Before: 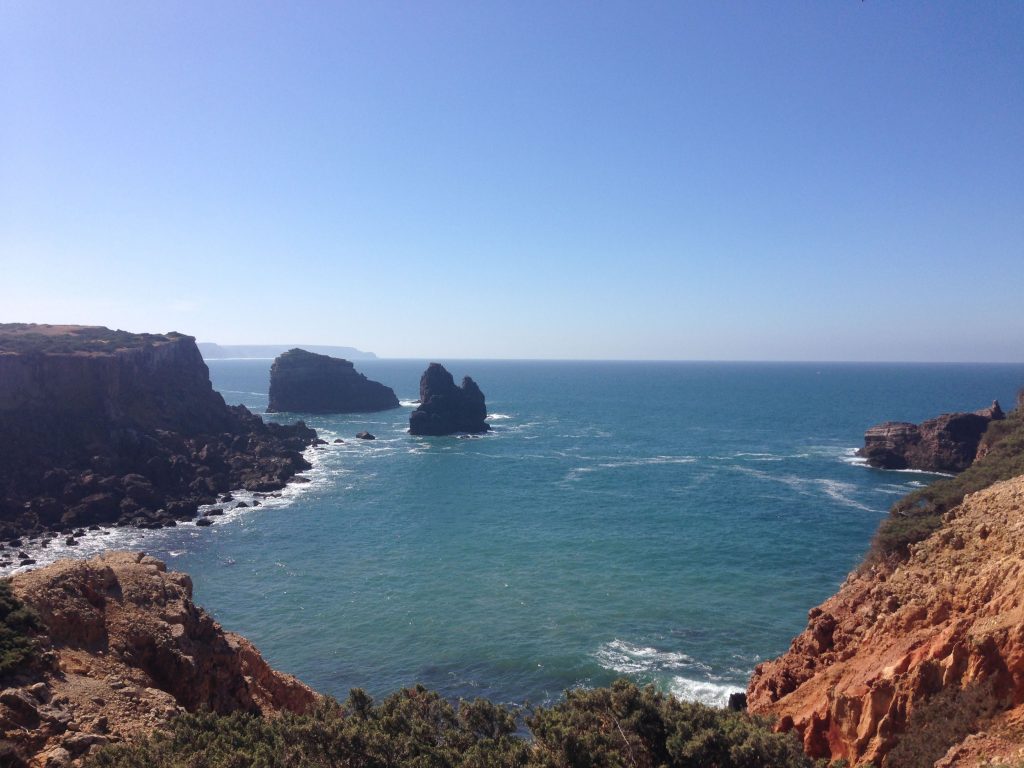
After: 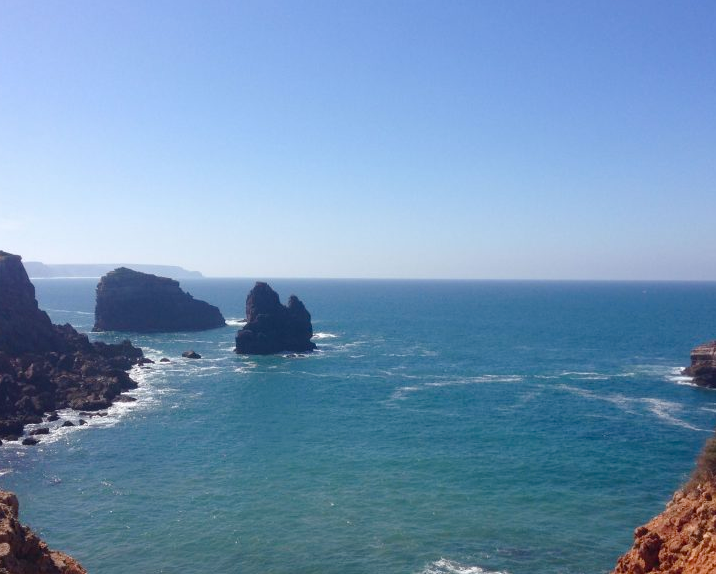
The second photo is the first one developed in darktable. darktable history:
crop and rotate: left 17.046%, top 10.659%, right 12.989%, bottom 14.553%
color balance rgb: perceptual saturation grading › global saturation 20%, perceptual saturation grading › highlights -25%, perceptual saturation grading › shadows 25%
